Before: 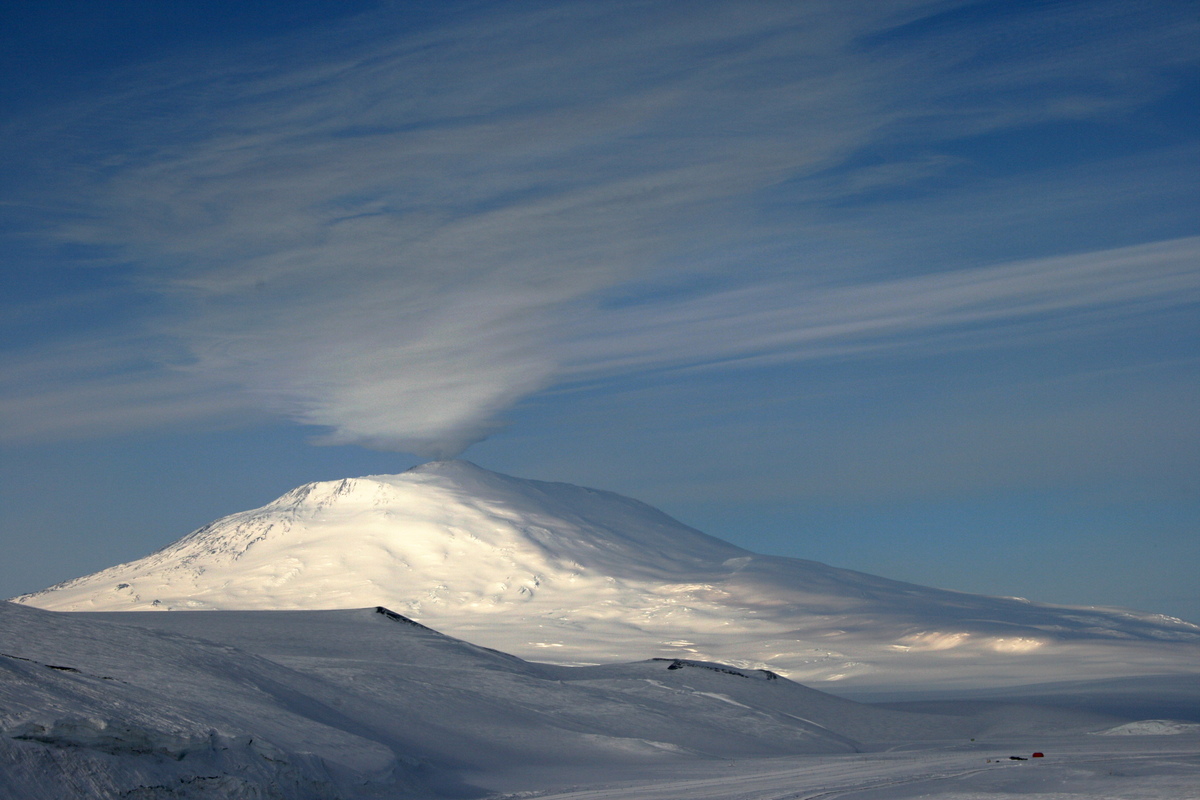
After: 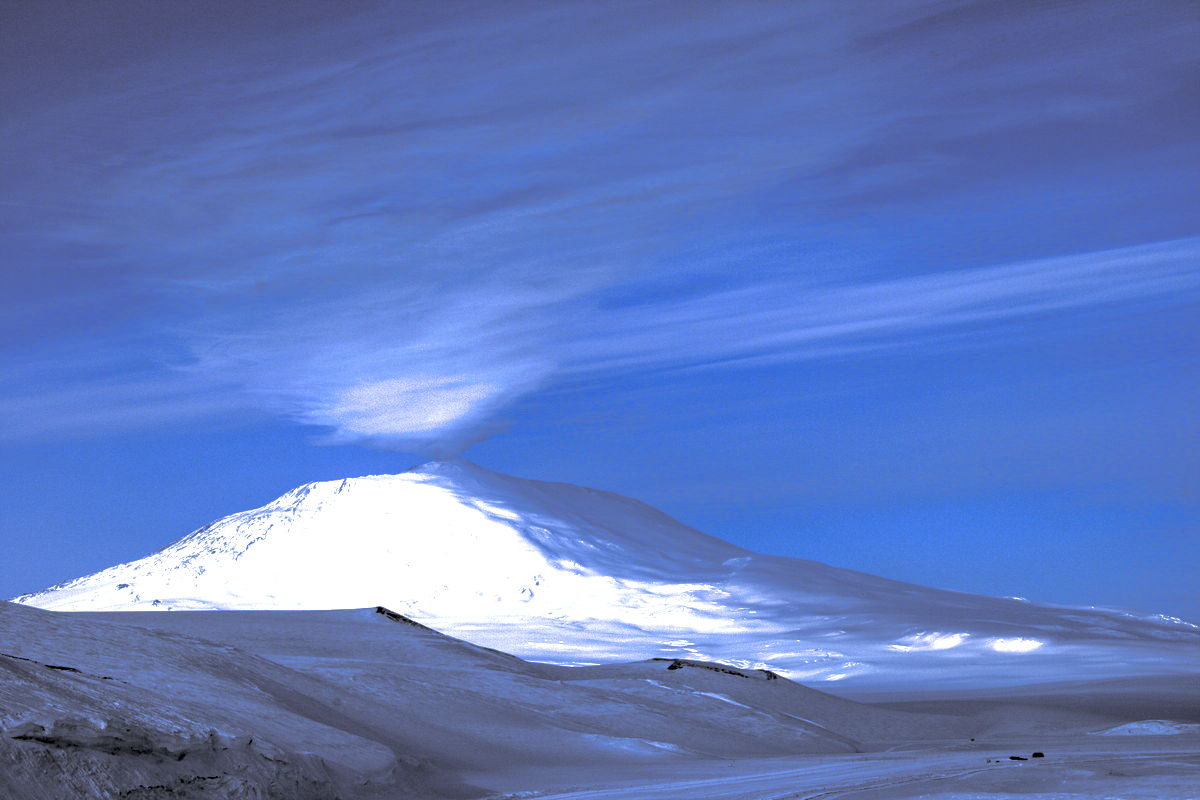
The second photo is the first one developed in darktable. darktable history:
split-toning: shadows › hue 46.8°, shadows › saturation 0.17, highlights › hue 316.8°, highlights › saturation 0.27, balance -51.82
exposure: compensate highlight preservation false
local contrast: highlights 80%, shadows 57%, detail 175%, midtone range 0.602
white balance: red 0.766, blue 1.537
